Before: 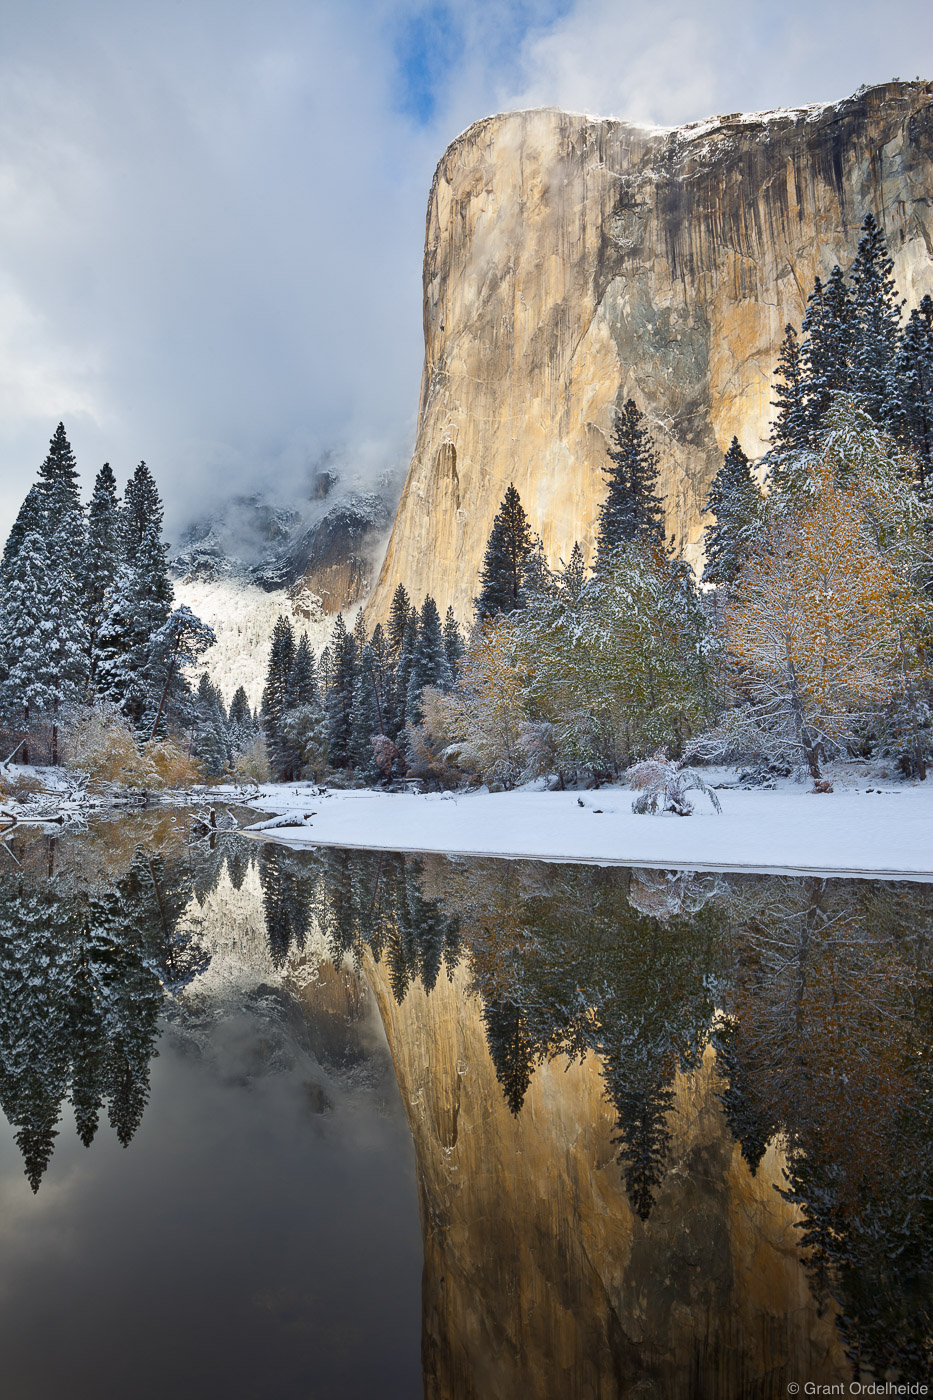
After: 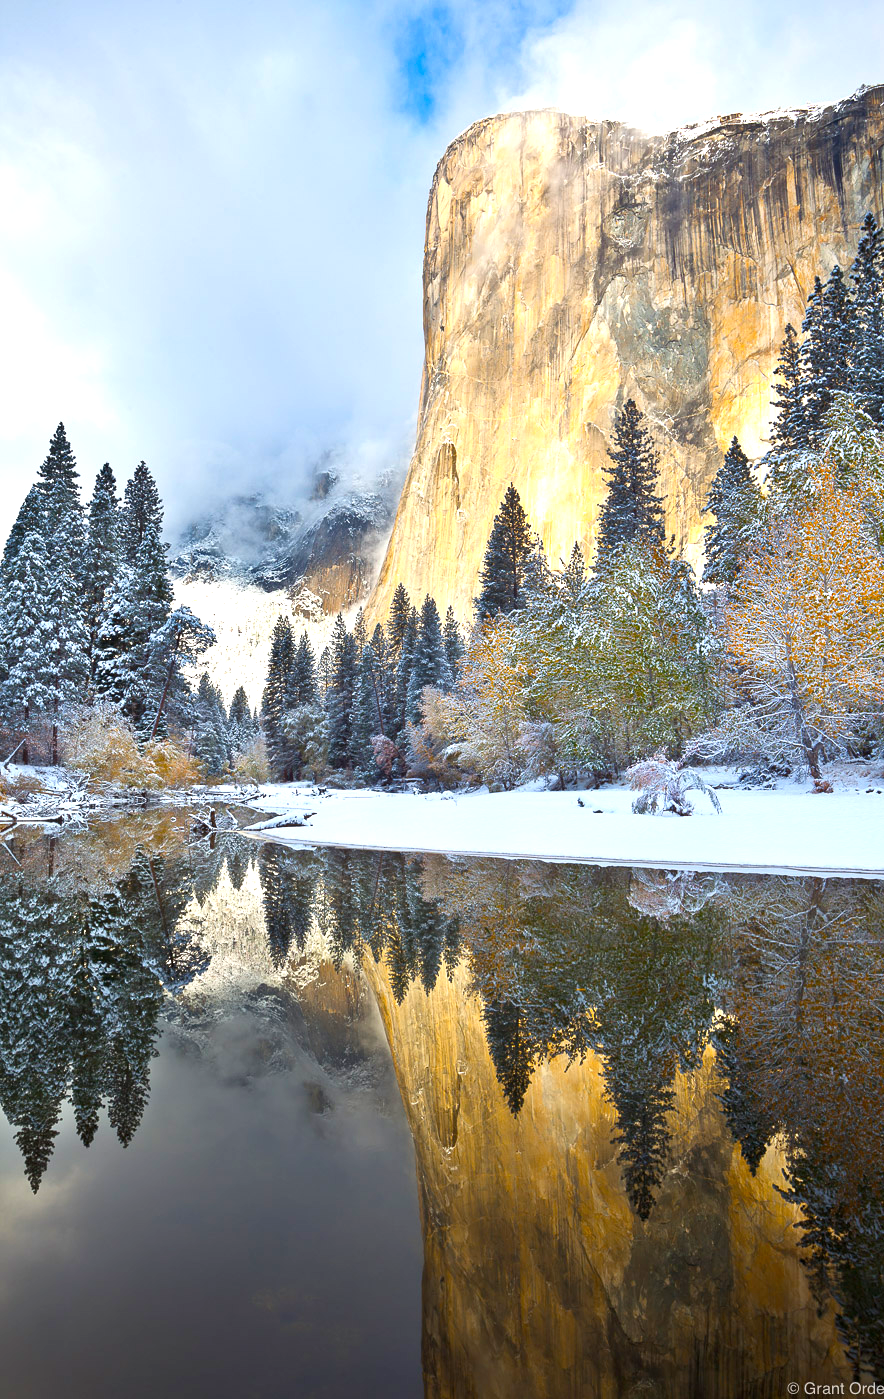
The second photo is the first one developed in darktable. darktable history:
color balance rgb: perceptual saturation grading › global saturation 25%, global vibrance 20%
crop and rotate: right 5.167%
exposure: exposure 0.722 EV, compensate highlight preservation false
